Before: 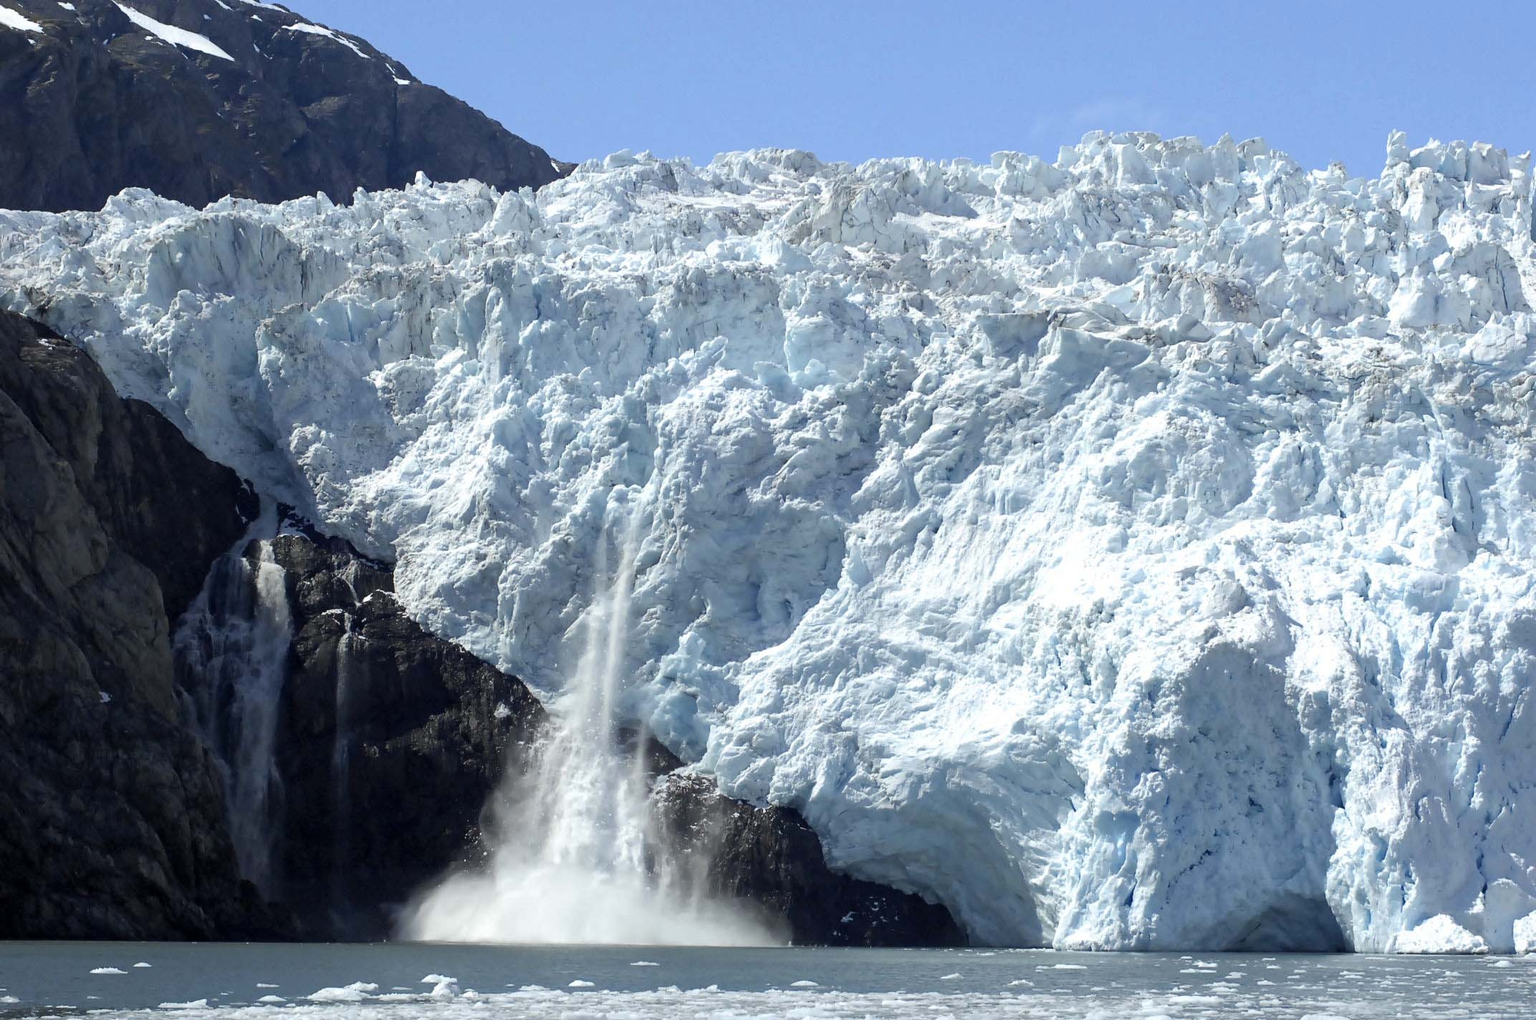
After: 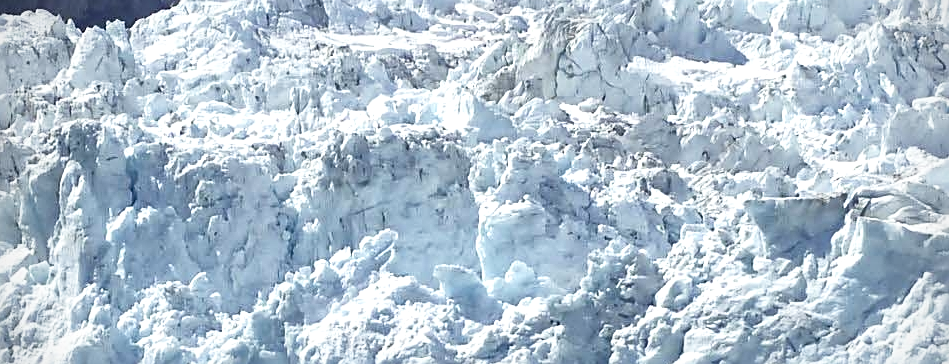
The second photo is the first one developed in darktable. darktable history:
crop: left 28.86%, top 16.854%, right 26.843%, bottom 57.566%
vignetting: fall-off radius 60.83%
local contrast: mode bilateral grid, contrast 20, coarseness 50, detail 147%, midtone range 0.2
base curve: curves: ch0 [(0, 0) (0.666, 0.806) (1, 1)], preserve colors none
tone equalizer: edges refinement/feathering 500, mask exposure compensation -1.57 EV, preserve details no
sharpen: on, module defaults
